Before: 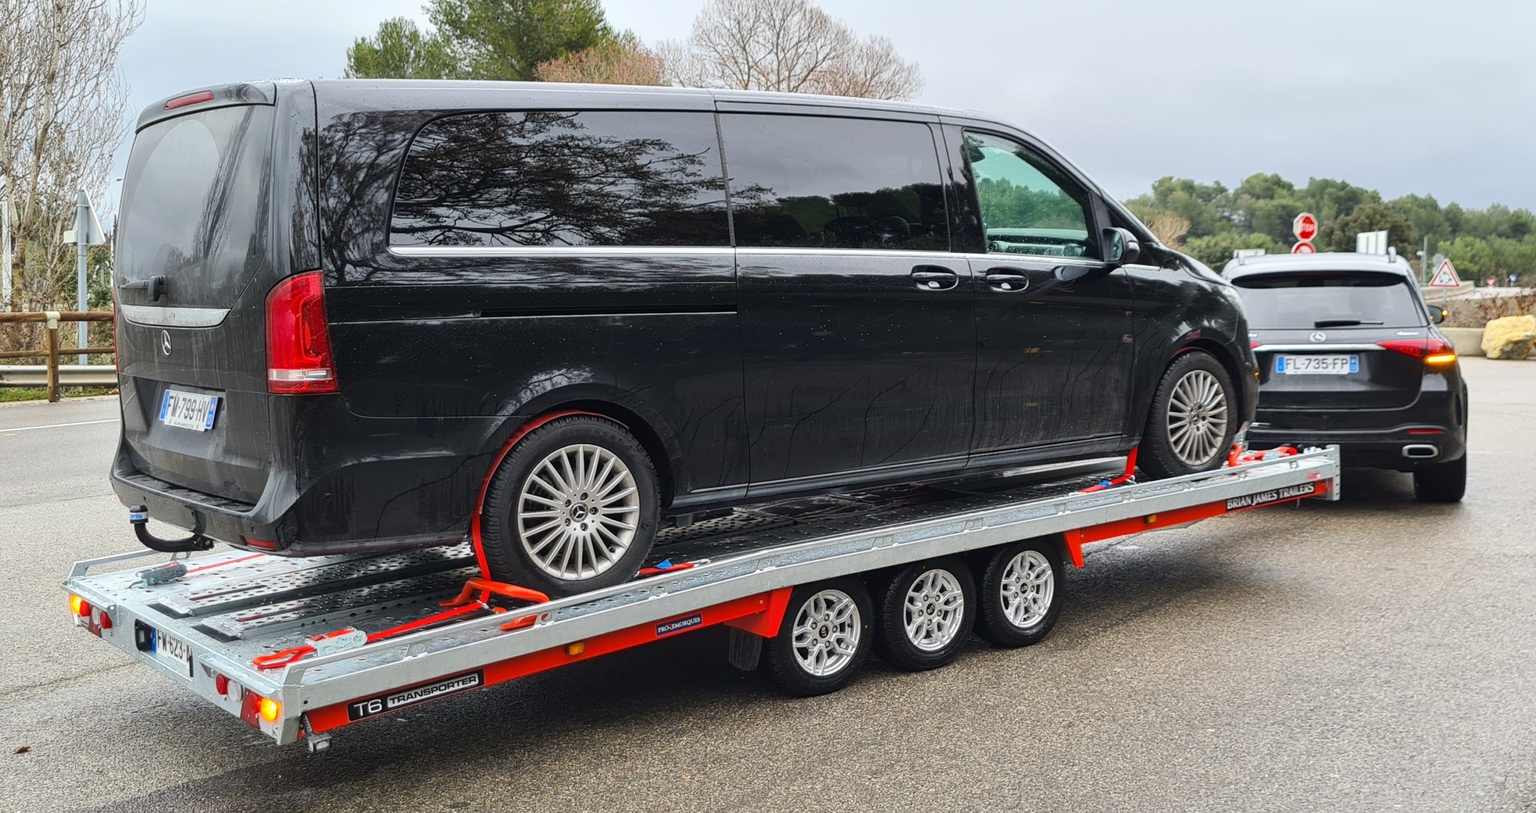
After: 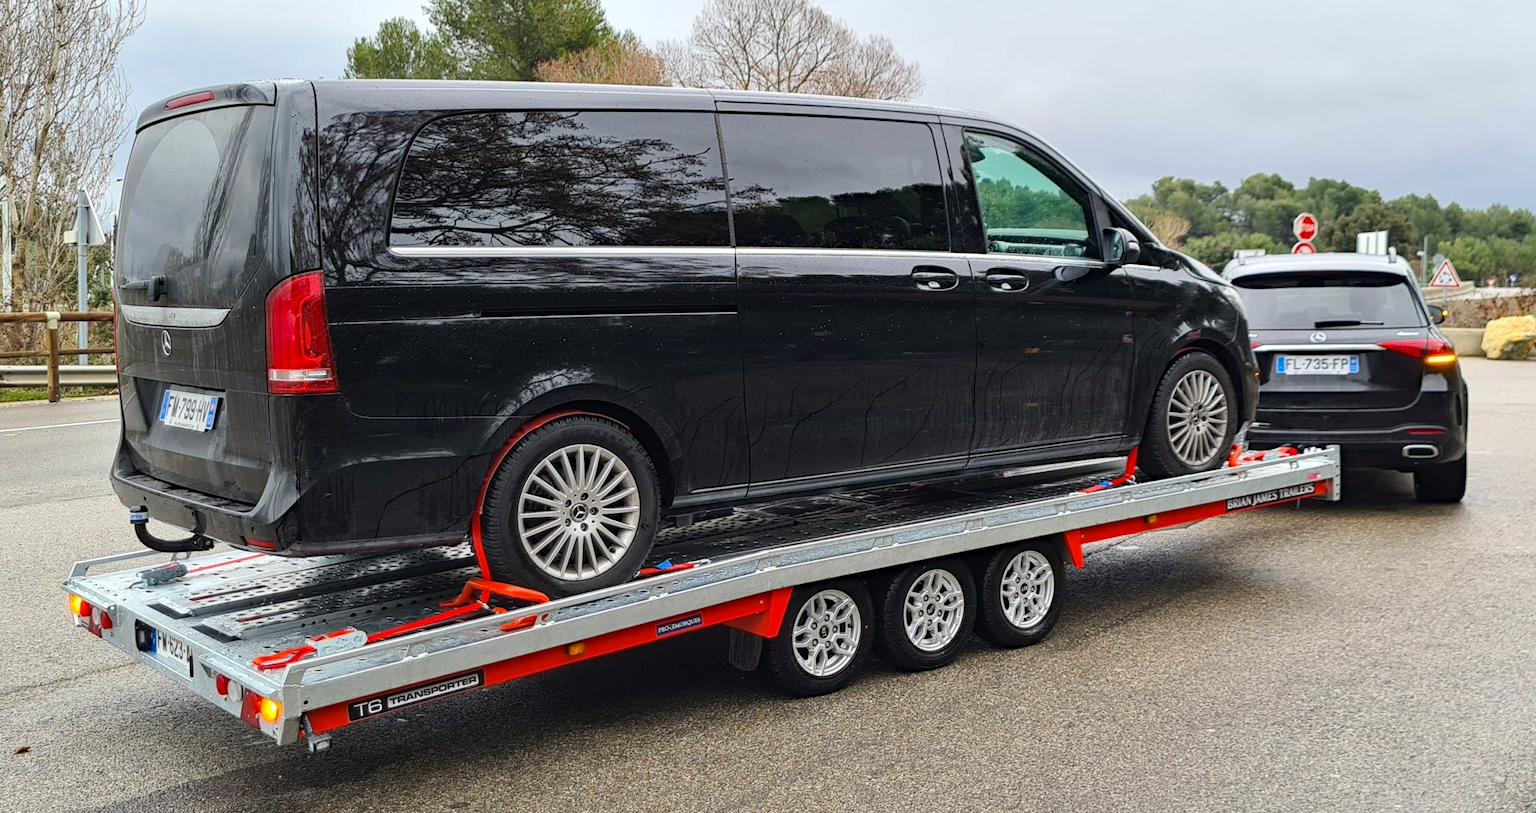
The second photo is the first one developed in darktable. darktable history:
haze removal: strength 0.299, distance 0.254, compatibility mode true, adaptive false
